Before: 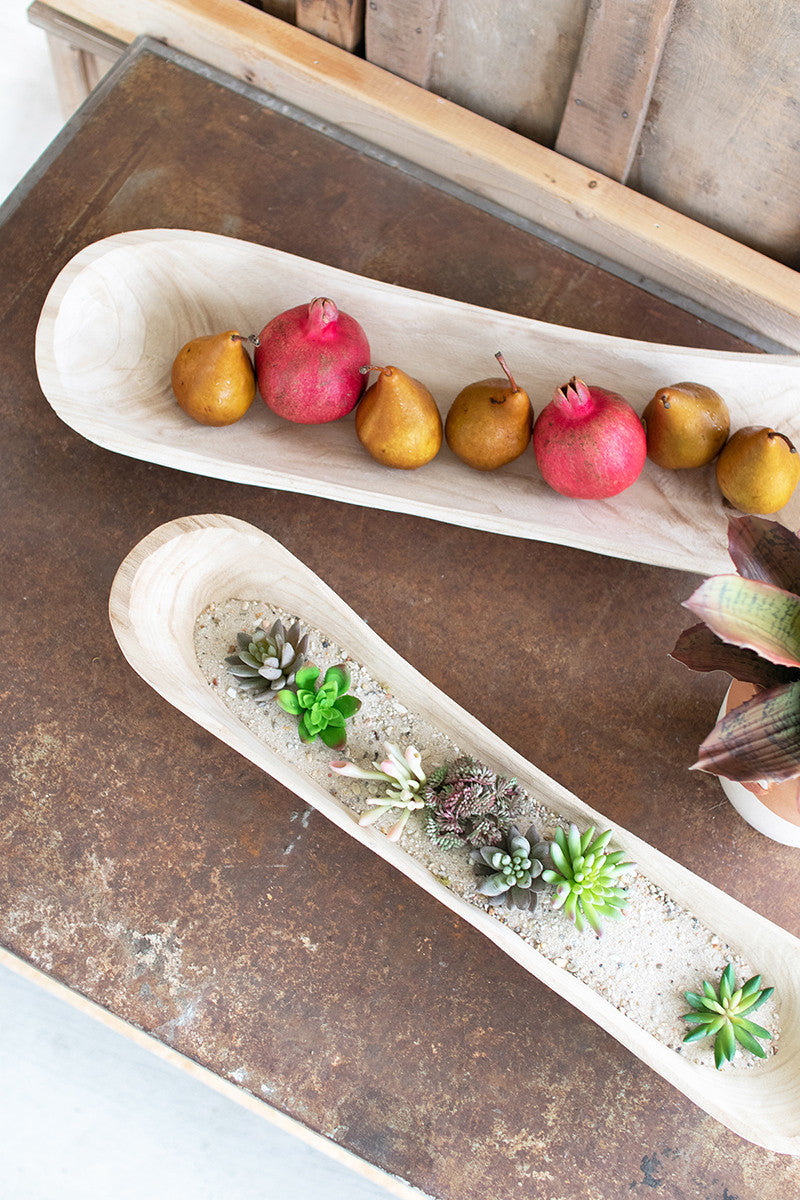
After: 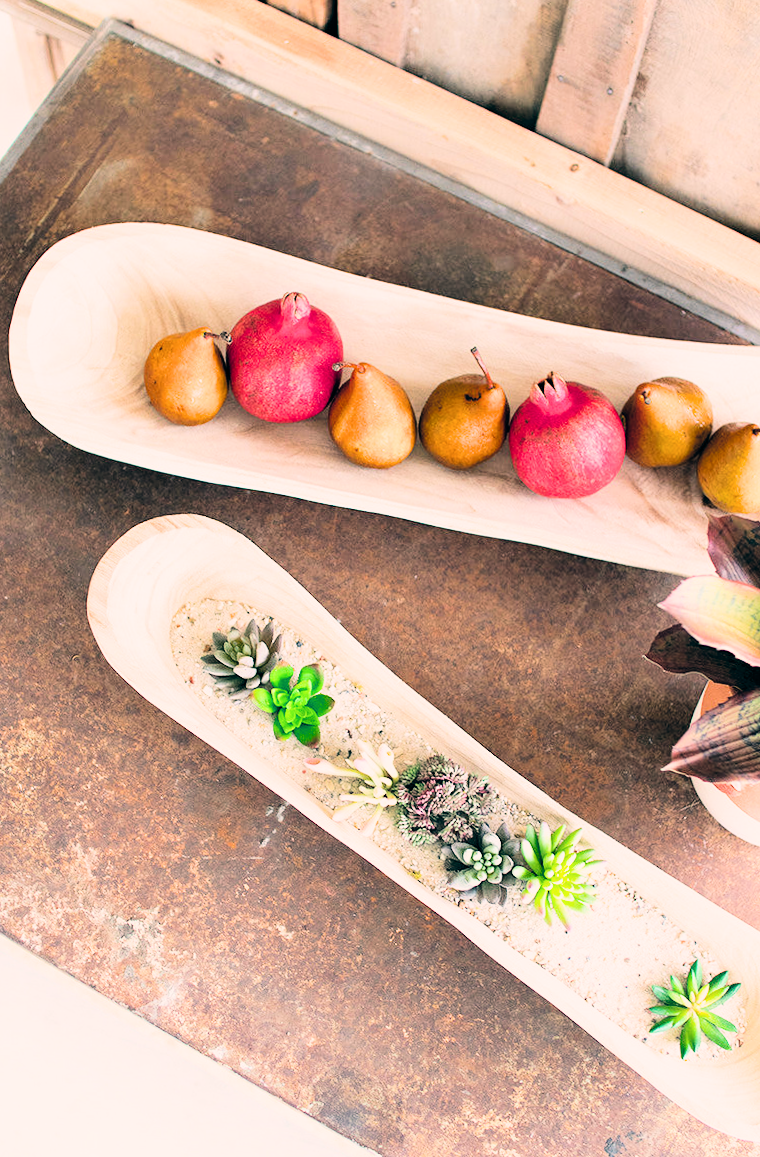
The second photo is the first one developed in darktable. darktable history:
contrast brightness saturation: contrast 0.14
crop: top 1.049%, right 0.001%
color balance: lift [1.006, 0.985, 1.002, 1.015], gamma [1, 0.953, 1.008, 1.047], gain [1.076, 1.13, 1.004, 0.87]
rotate and perspective: rotation 0.074°, lens shift (vertical) 0.096, lens shift (horizontal) -0.041, crop left 0.043, crop right 0.952, crop top 0.024, crop bottom 0.979
exposure: exposure 0.6 EV, compensate highlight preservation false
color balance rgb: perceptual saturation grading › global saturation 30%, global vibrance 20%
filmic rgb: black relative exposure -5 EV, hardness 2.88, contrast 1.4, highlights saturation mix -30%
